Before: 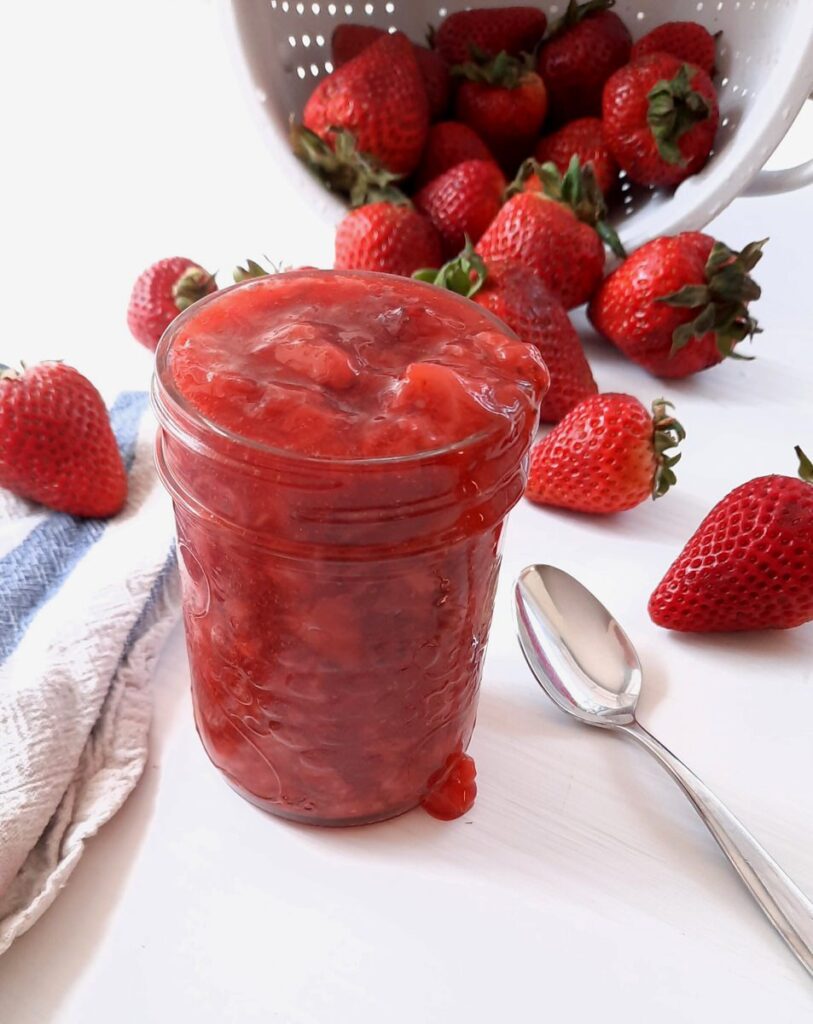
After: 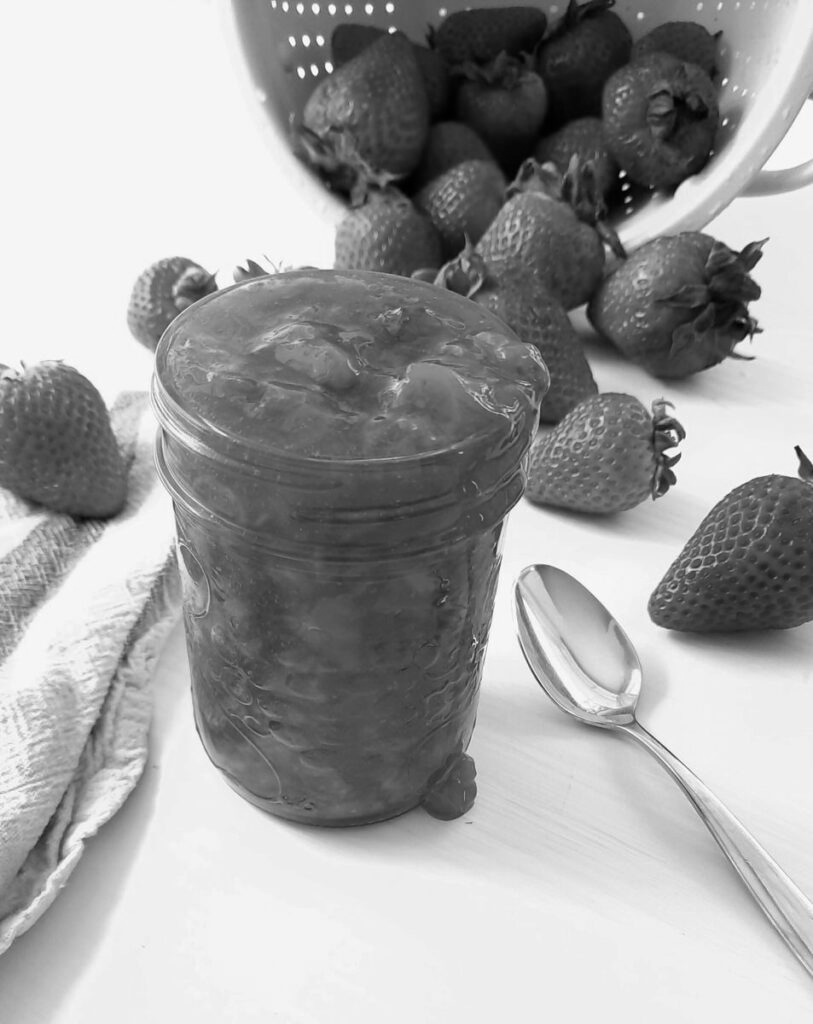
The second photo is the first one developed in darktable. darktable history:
color zones: curves: ch1 [(0, 0.513) (0.143, 0.524) (0.286, 0.511) (0.429, 0.506) (0.571, 0.503) (0.714, 0.503) (0.857, 0.508) (1, 0.513)]
monochrome: a 32, b 64, size 2.3, highlights 1
